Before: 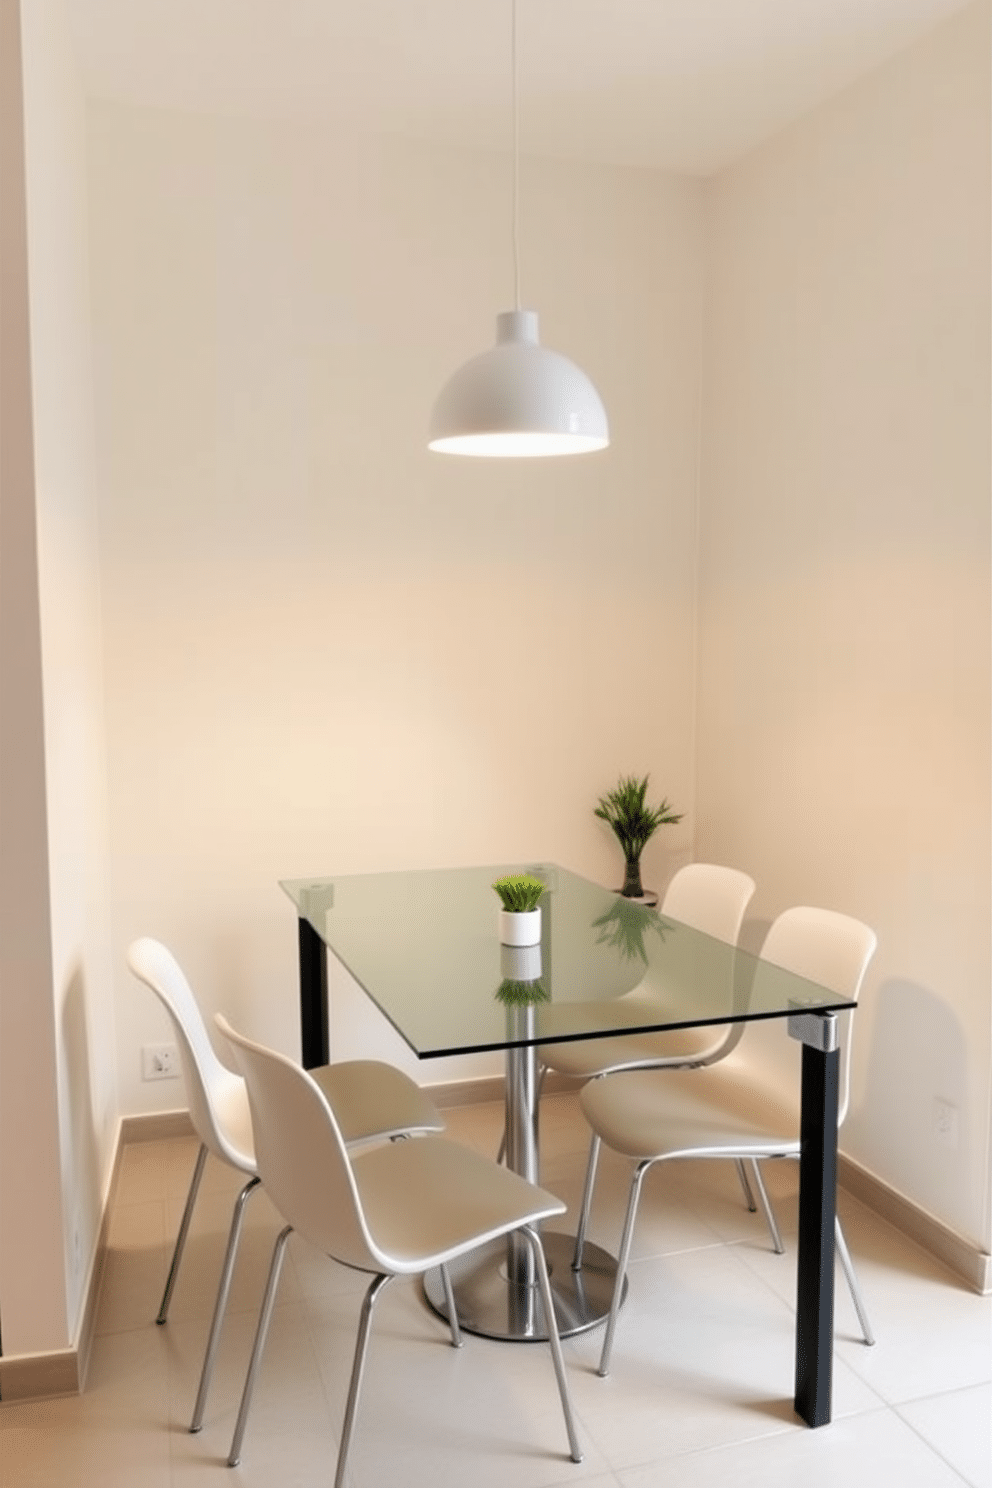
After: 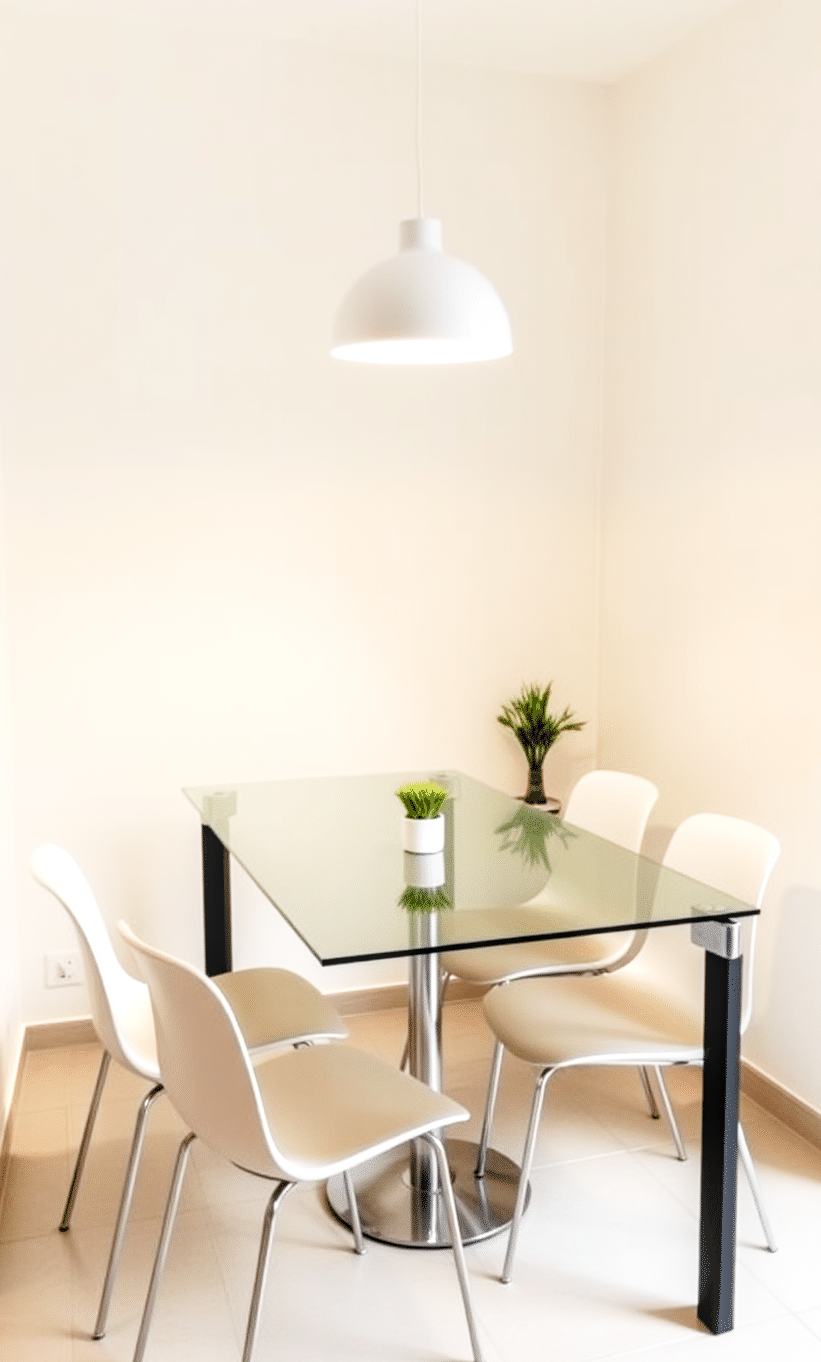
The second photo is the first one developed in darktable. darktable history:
local contrast: on, module defaults
base curve: curves: ch0 [(0, 0) (0.005, 0.002) (0.15, 0.3) (0.4, 0.7) (0.75, 0.95) (1, 1)], preserve colors none
crop: left 9.807%, top 6.259%, right 7.334%, bottom 2.177%
